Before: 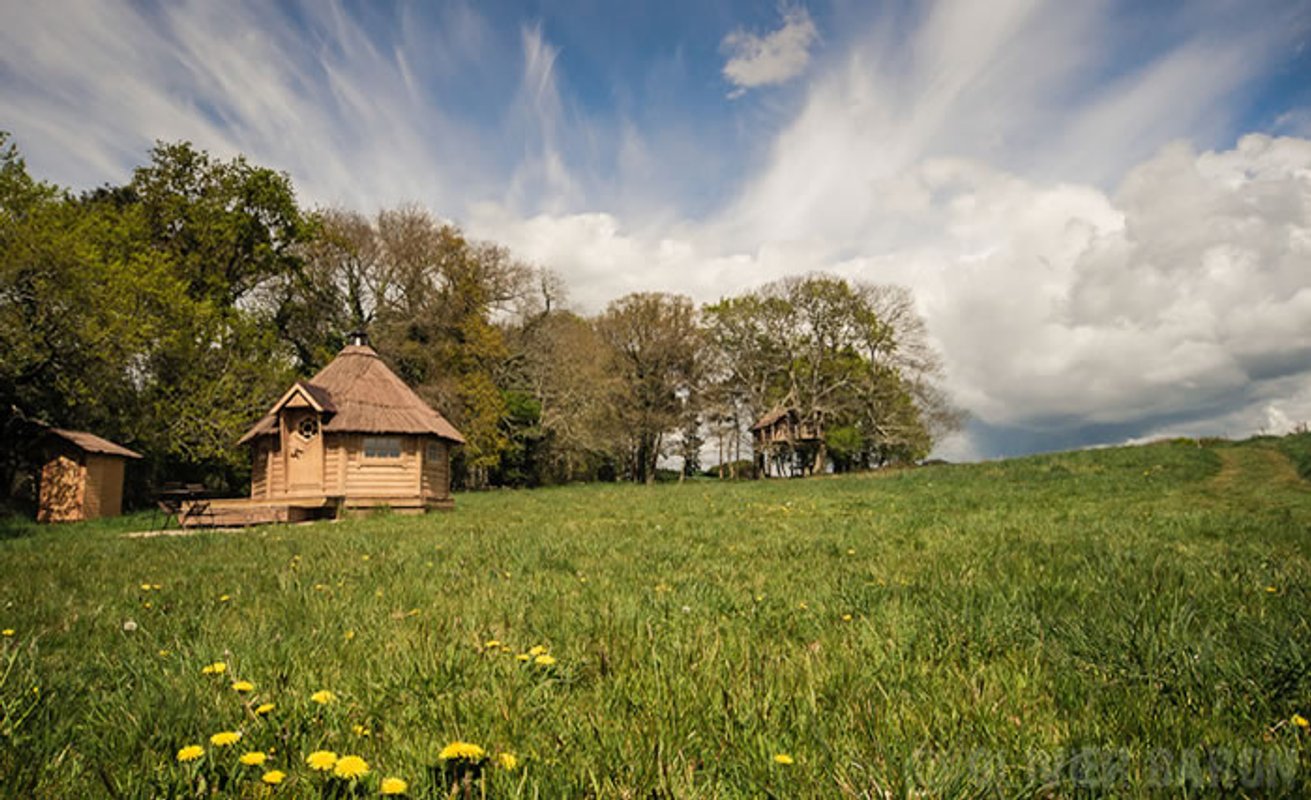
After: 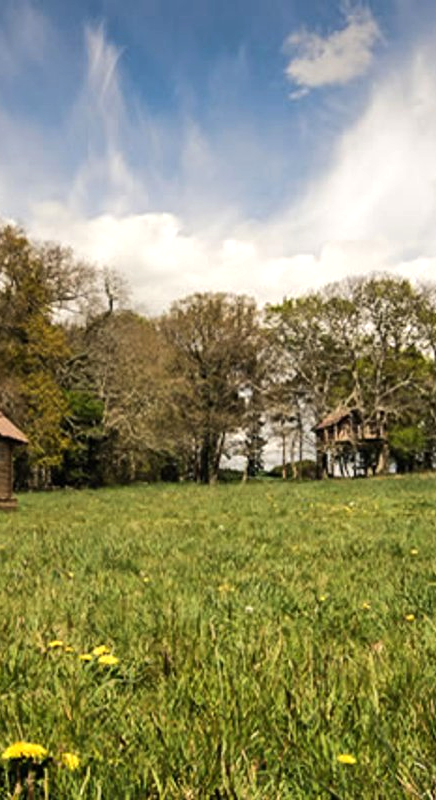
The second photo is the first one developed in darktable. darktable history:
tone equalizer: -8 EV -0.417 EV, -7 EV -0.389 EV, -6 EV -0.333 EV, -5 EV -0.222 EV, -3 EV 0.222 EV, -2 EV 0.333 EV, -1 EV 0.389 EV, +0 EV 0.417 EV, edges refinement/feathering 500, mask exposure compensation -1.57 EV, preserve details no
crop: left 33.36%, right 33.36%
